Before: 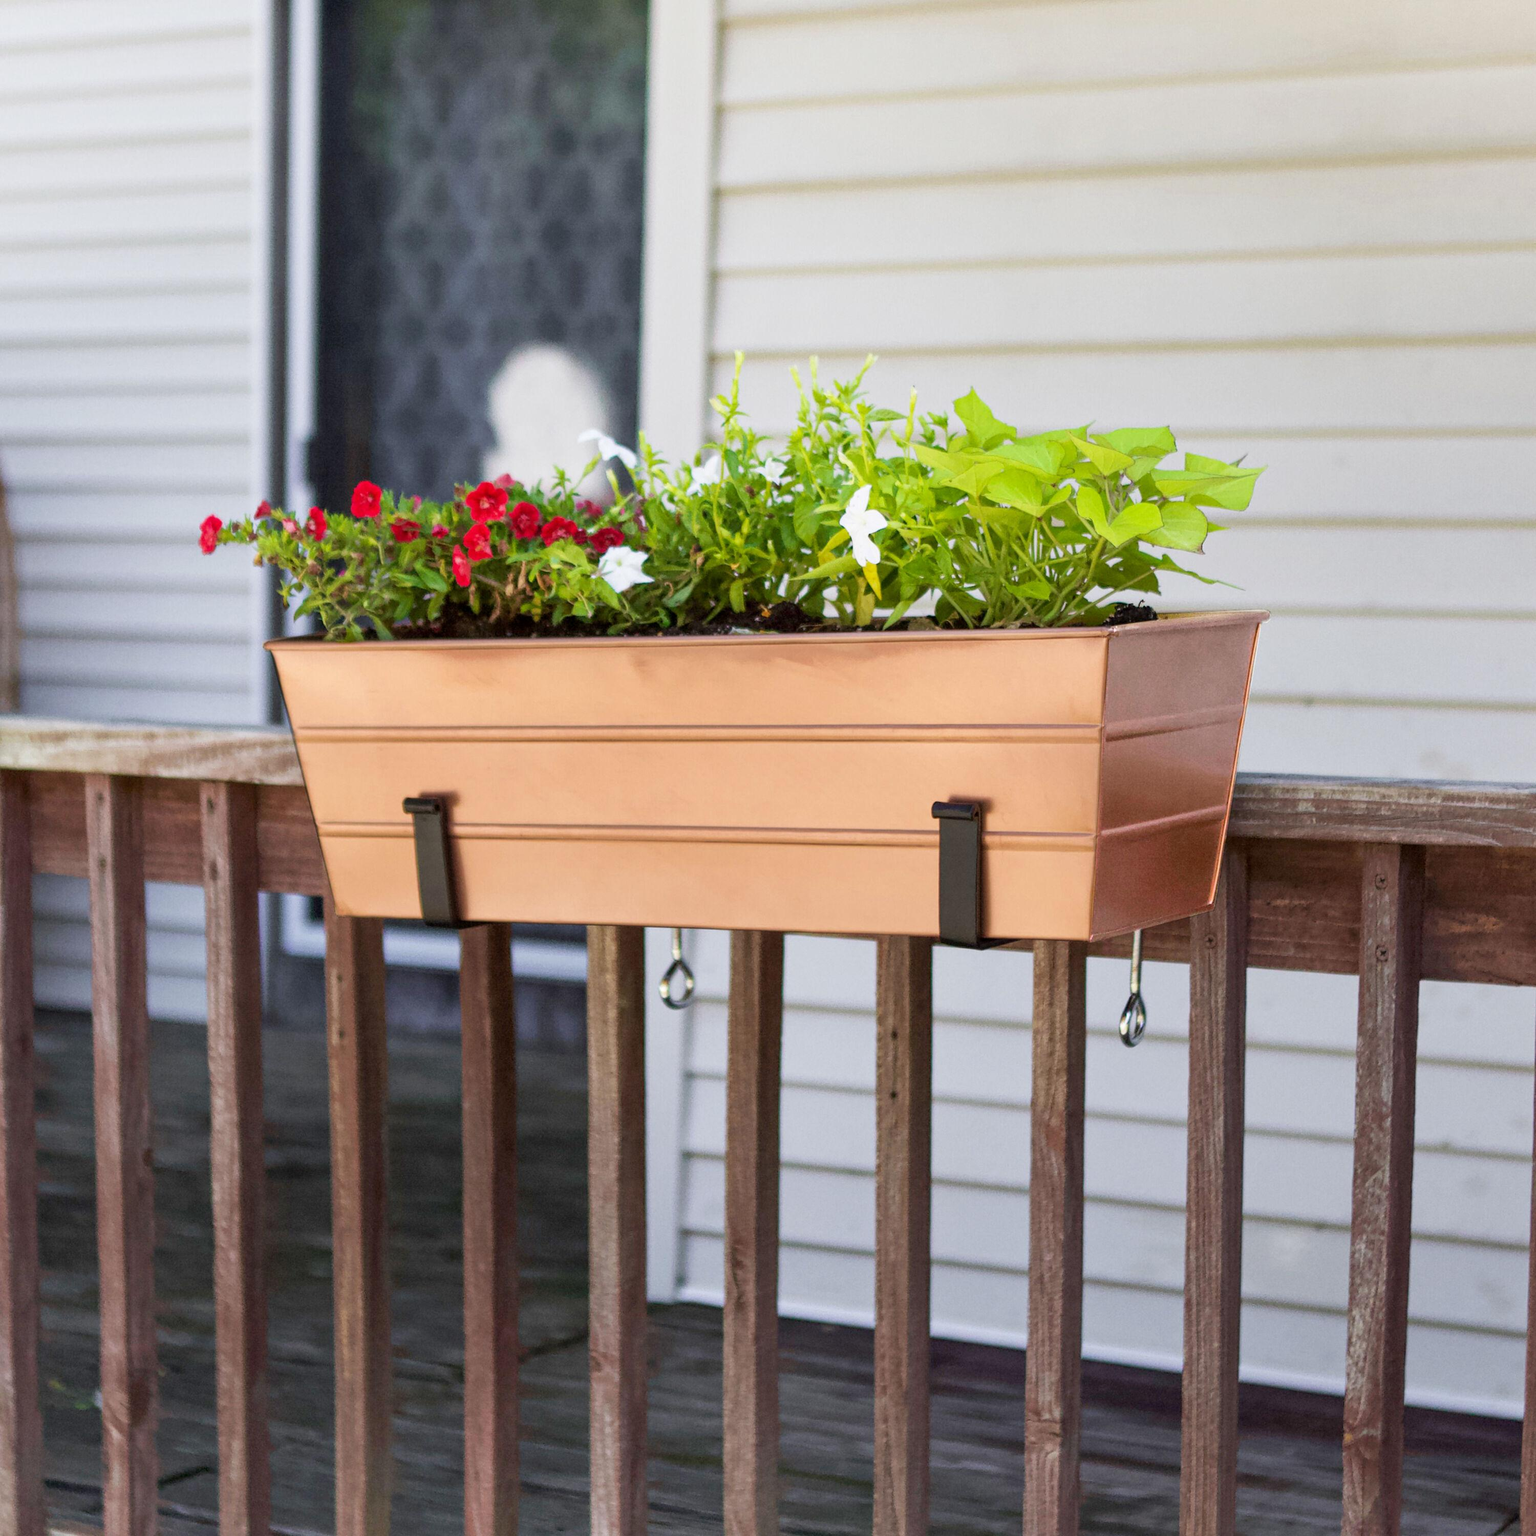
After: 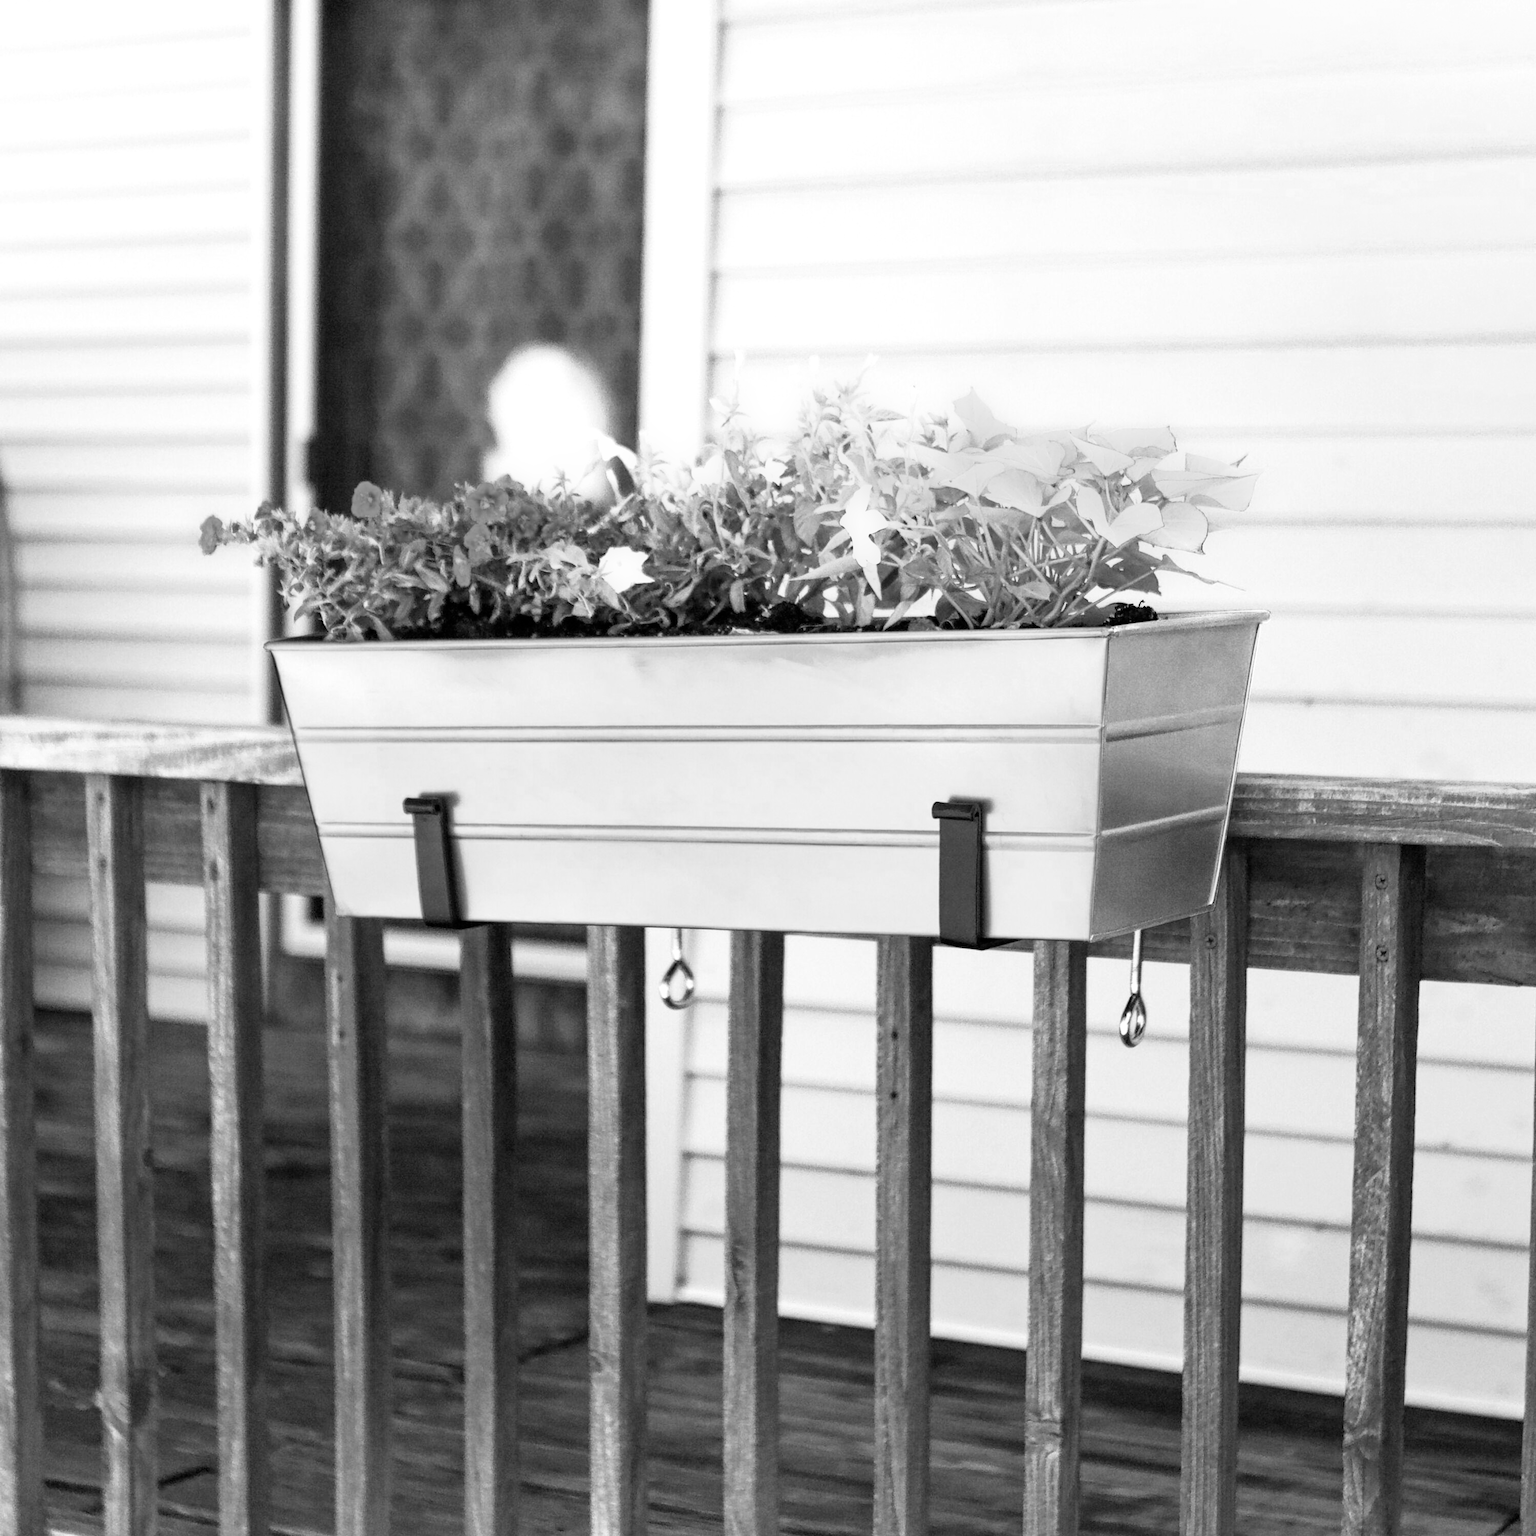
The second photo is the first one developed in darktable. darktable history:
color balance rgb: contrast -10%
monochrome: size 1
filmic rgb: white relative exposure 2.2 EV, hardness 6.97
exposure: black level correction 0.001, exposure 0.5 EV, compensate exposure bias true, compensate highlight preservation false
color calibration: x 0.367, y 0.376, temperature 4372.25 K
